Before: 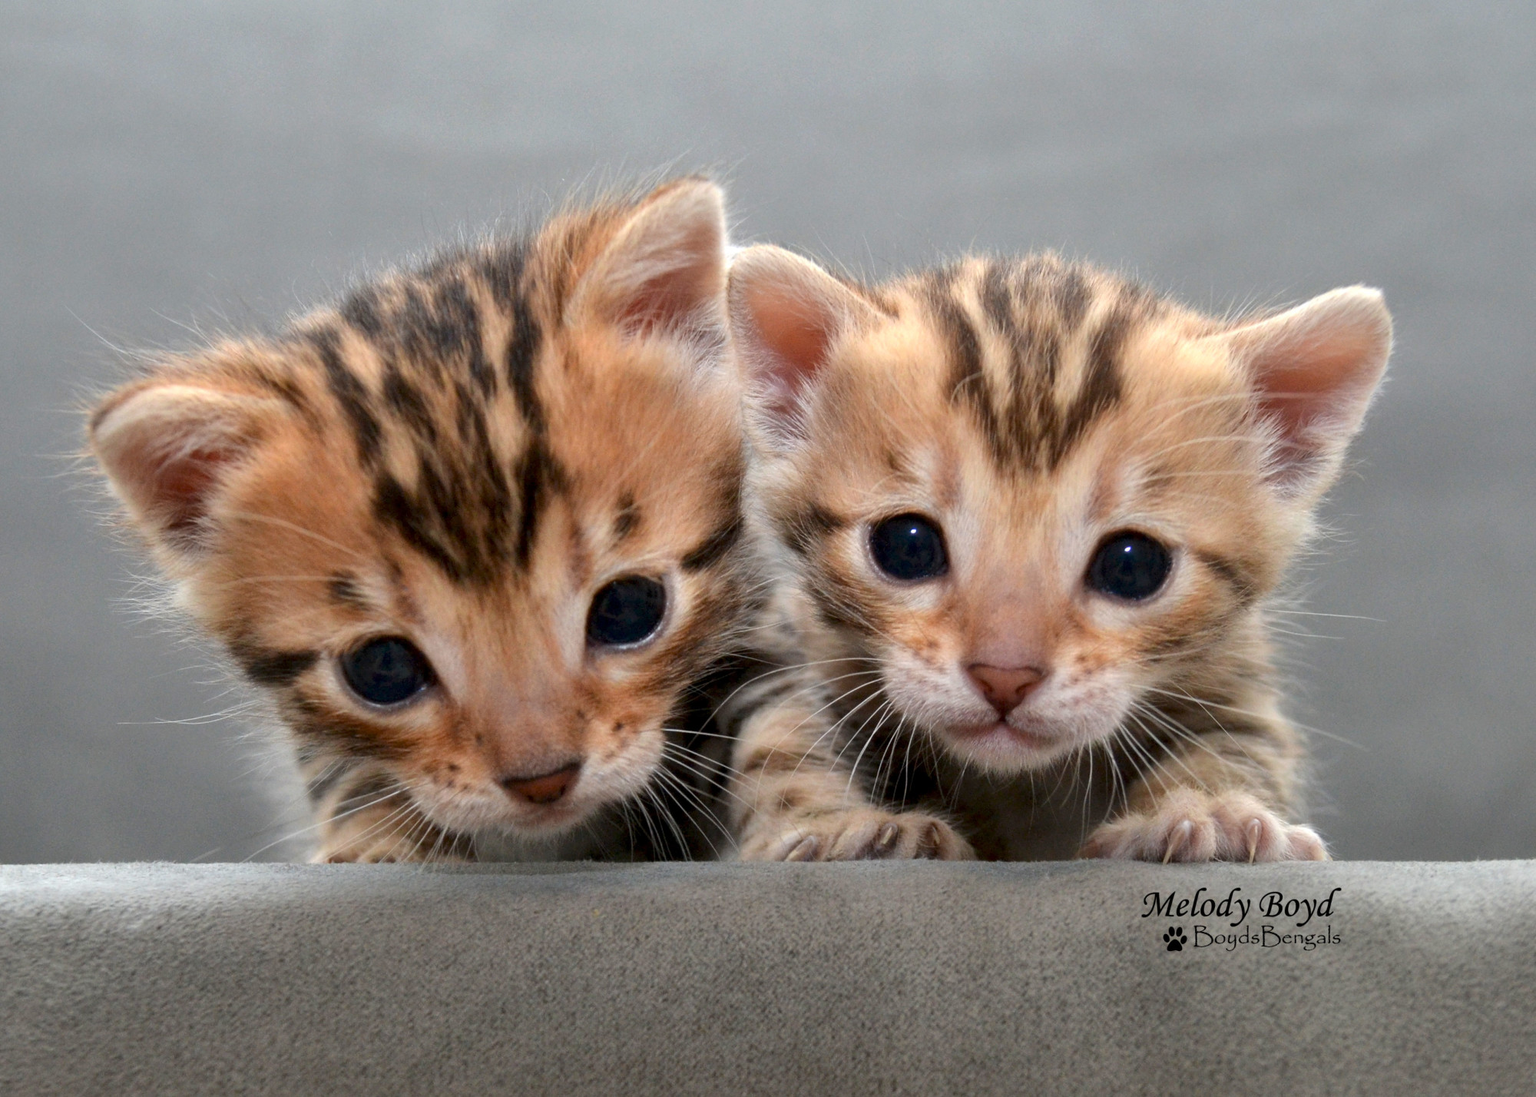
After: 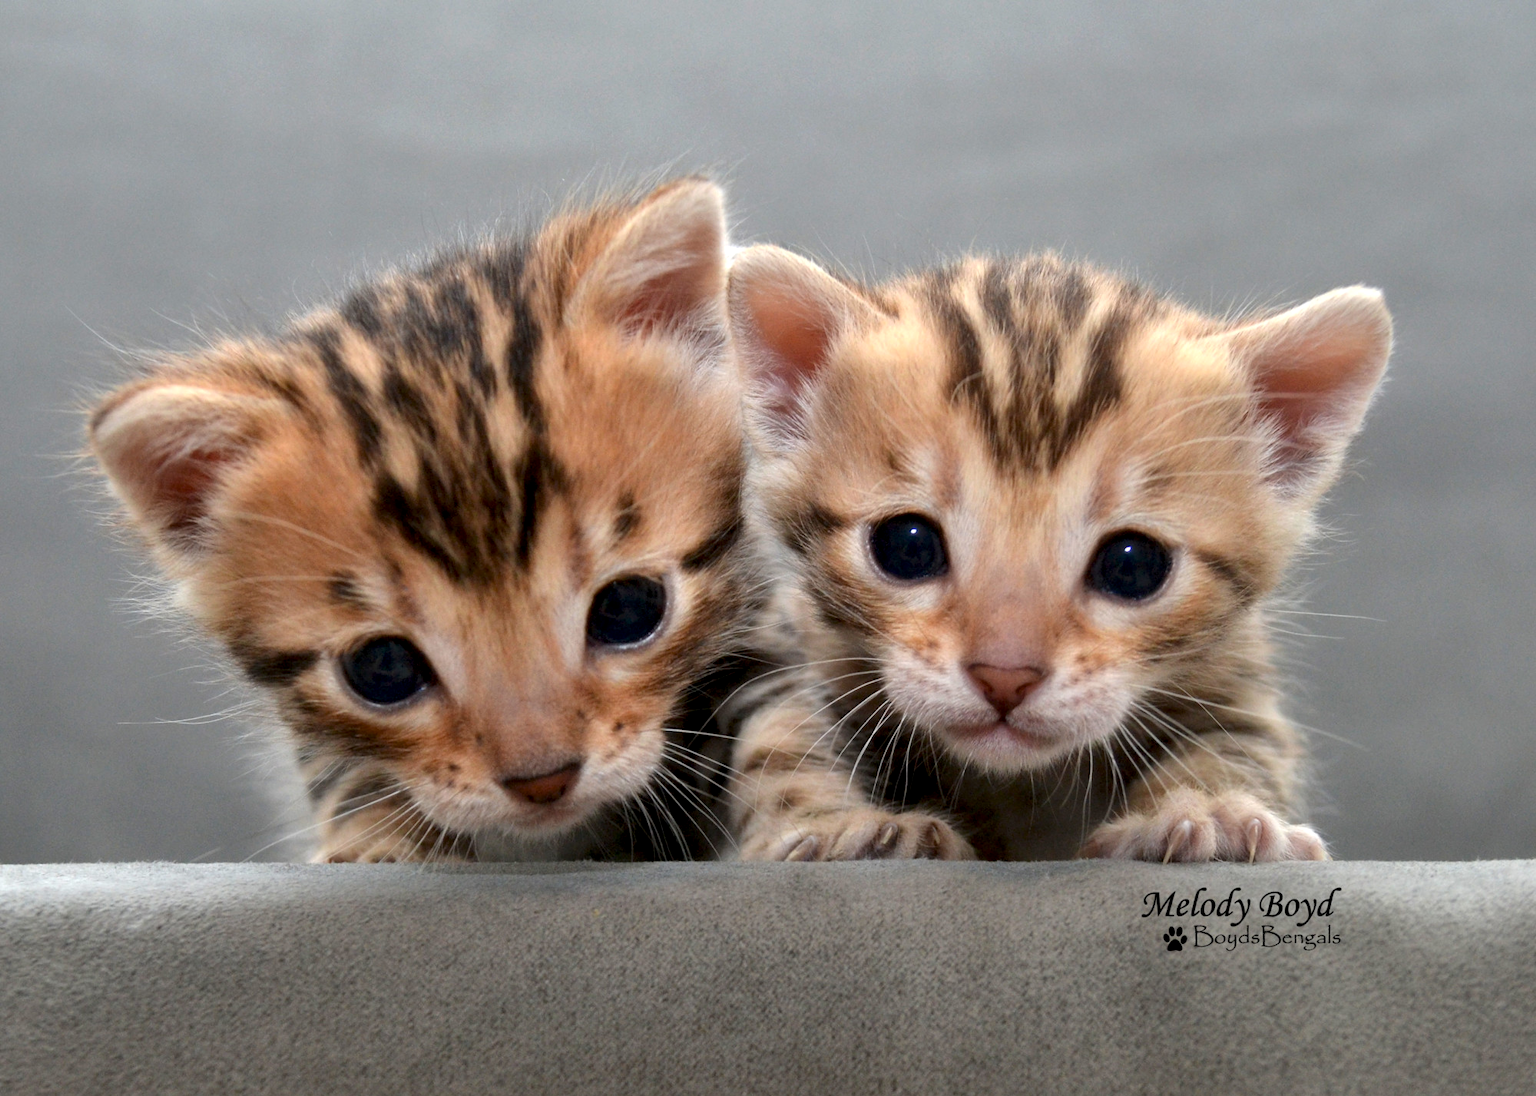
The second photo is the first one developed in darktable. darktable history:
contrast equalizer: octaves 7, y [[0.439, 0.44, 0.442, 0.457, 0.493, 0.498], [0.5 ×6], [0.5 ×6], [0 ×6], [0 ×6]], mix -0.342
